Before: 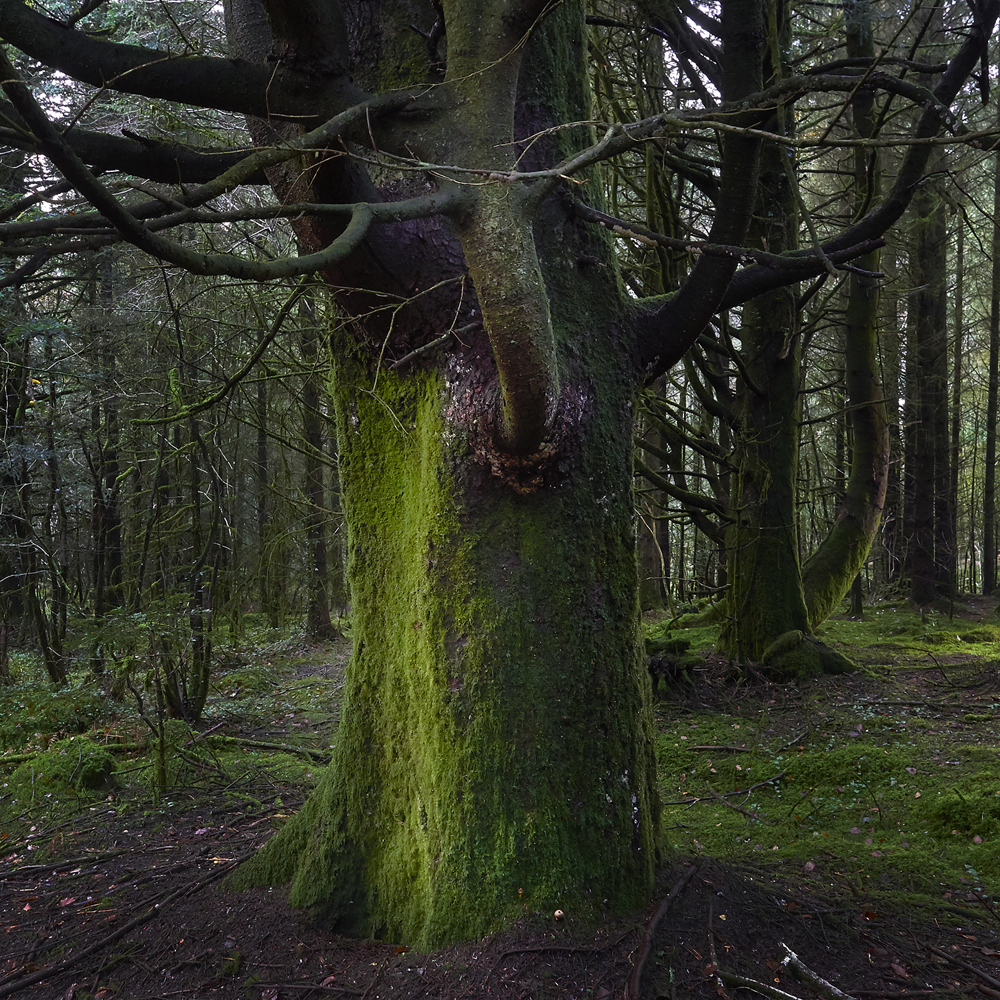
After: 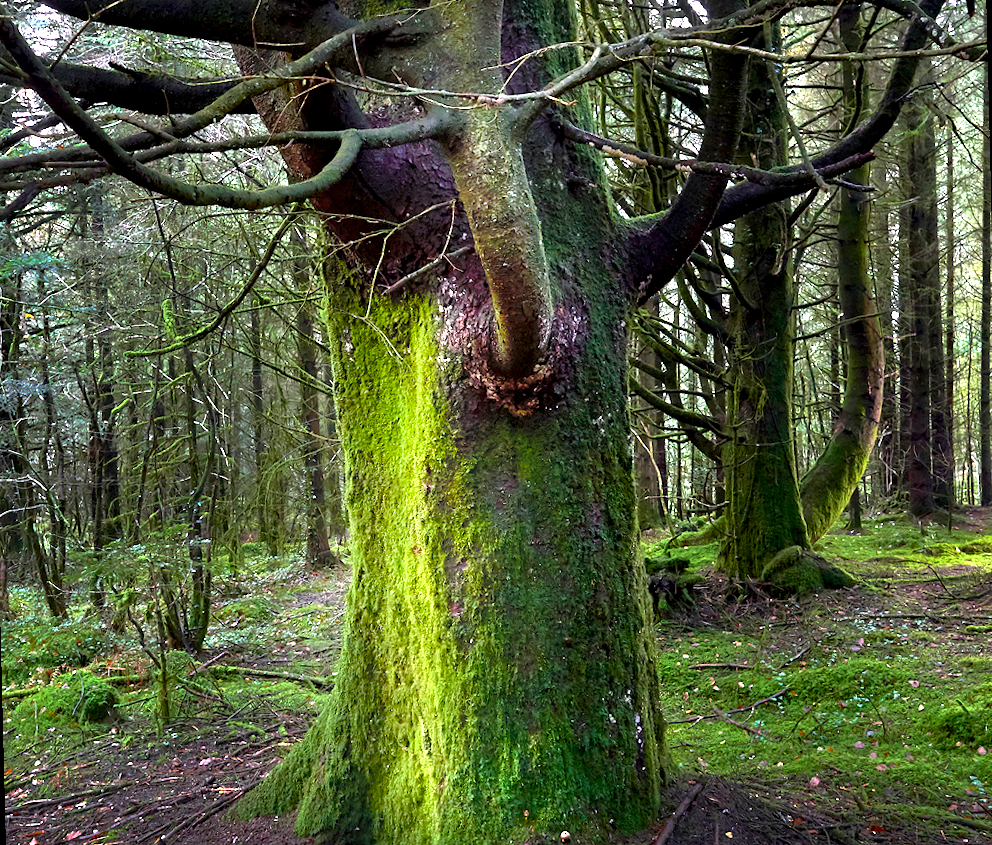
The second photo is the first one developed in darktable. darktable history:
haze removal: strength 0.29, distance 0.25, compatibility mode true, adaptive false
crop and rotate: top 5.609%, bottom 5.609%
exposure: black level correction 0.001, exposure 2 EV, compensate highlight preservation false
rotate and perspective: rotation -1.42°, crop left 0.016, crop right 0.984, crop top 0.035, crop bottom 0.965
